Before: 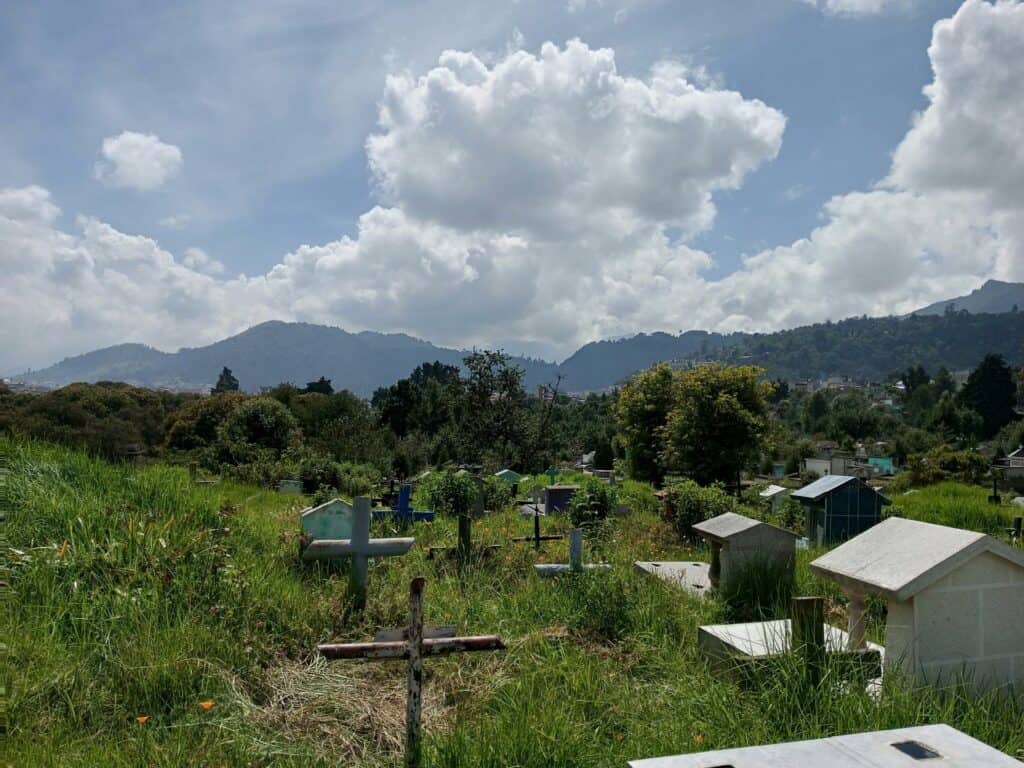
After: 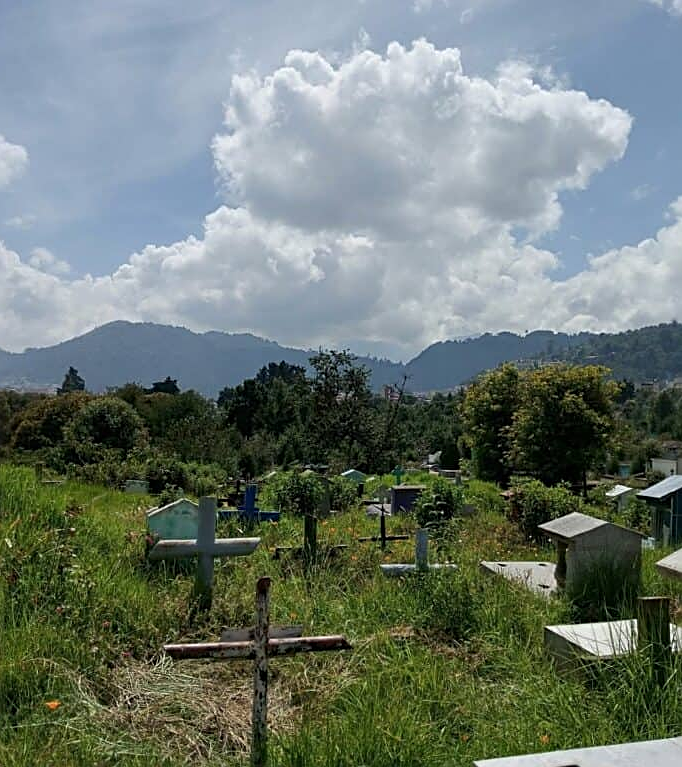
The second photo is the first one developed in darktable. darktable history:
crop and rotate: left 15.055%, right 18.278%
sharpen: on, module defaults
